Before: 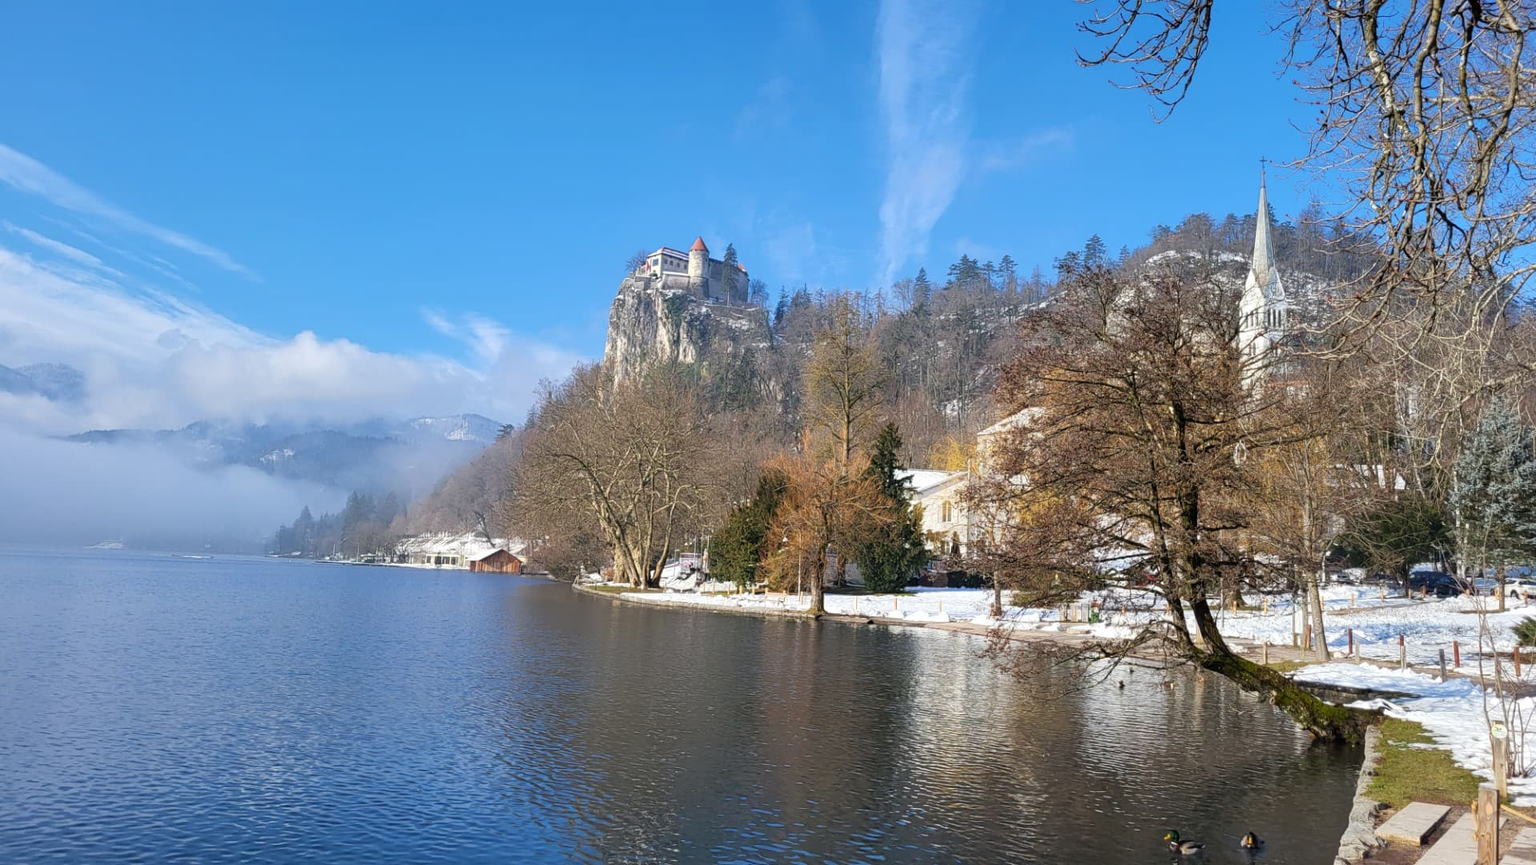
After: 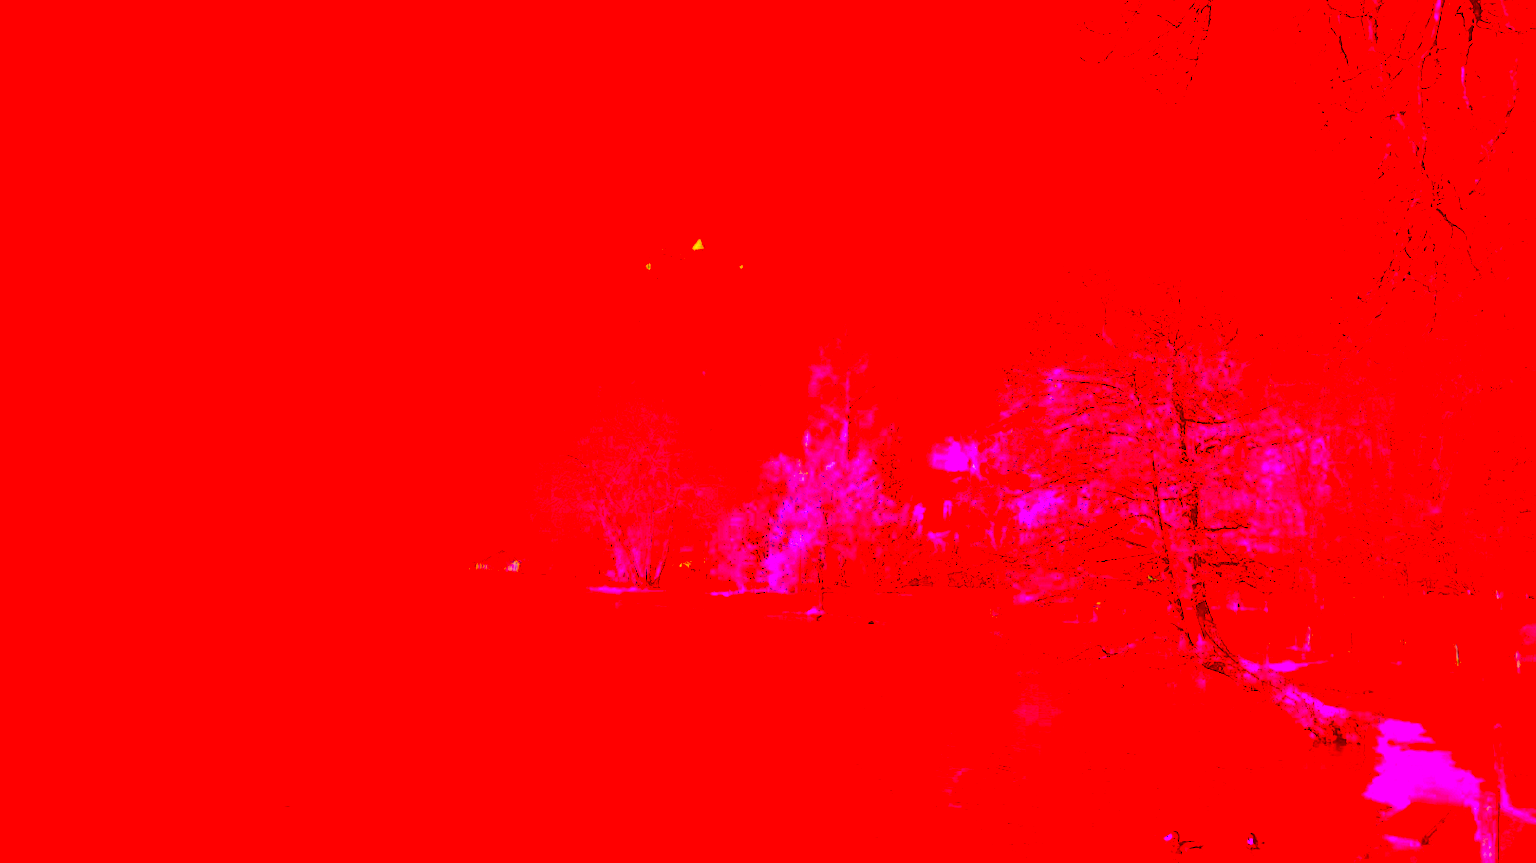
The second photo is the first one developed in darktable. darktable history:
crop: top 0.05%, bottom 0.098%
color correction: highlights a* -39.68, highlights b* -40, shadows a* -40, shadows b* -40, saturation -3
sharpen: amount 0.2
contrast brightness saturation: contrast 0.26, brightness 0.02, saturation 0.87
exposure: exposure 0.564 EV, compensate highlight preservation false
color balance rgb: shadows lift › chroma 11.71%, shadows lift › hue 133.46°, power › chroma 2.15%, power › hue 166.83°, highlights gain › chroma 4%, highlights gain › hue 200.2°, perceptual saturation grading › global saturation 18.05%
color calibration: illuminant custom, x 0.363, y 0.385, temperature 4528.03 K
